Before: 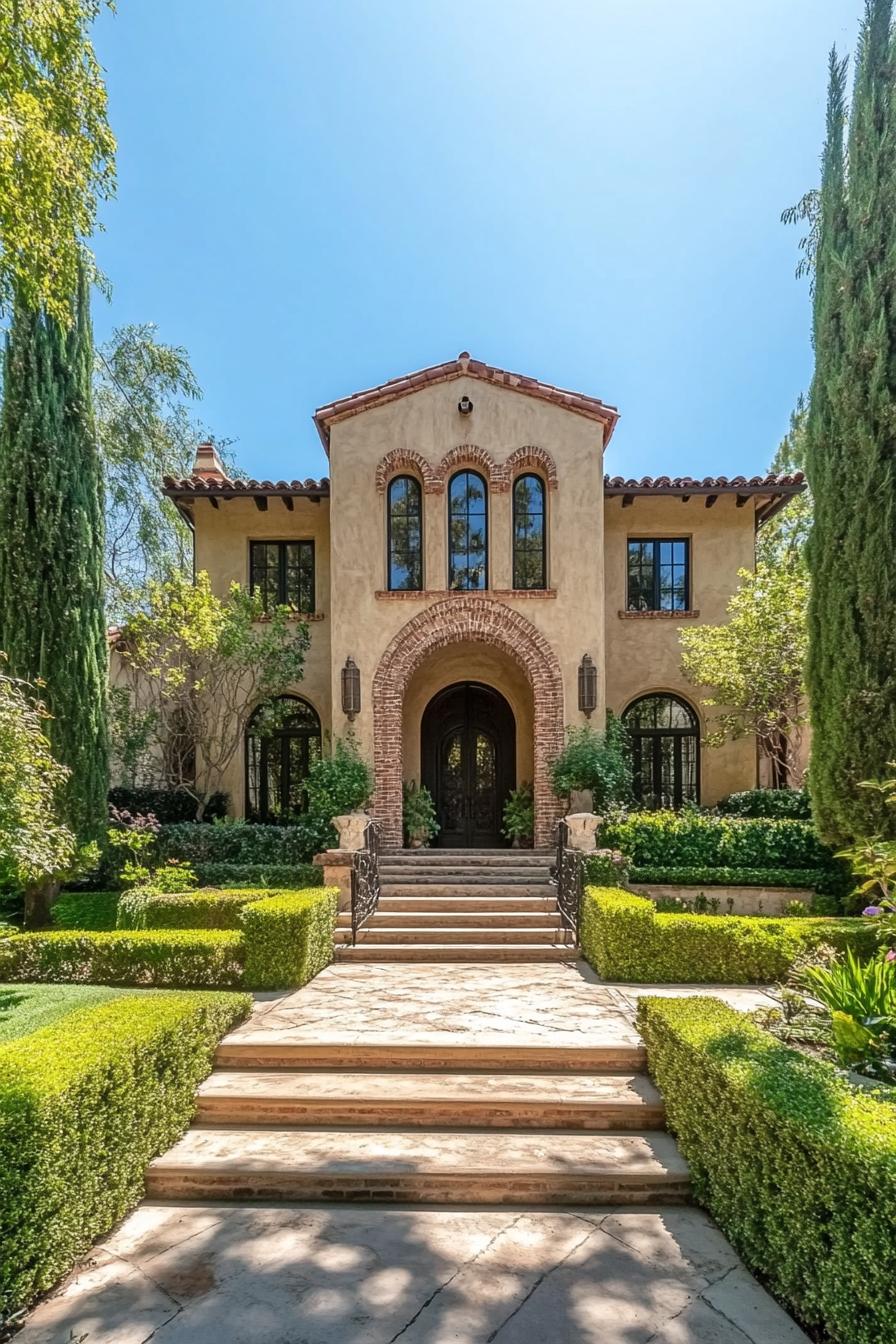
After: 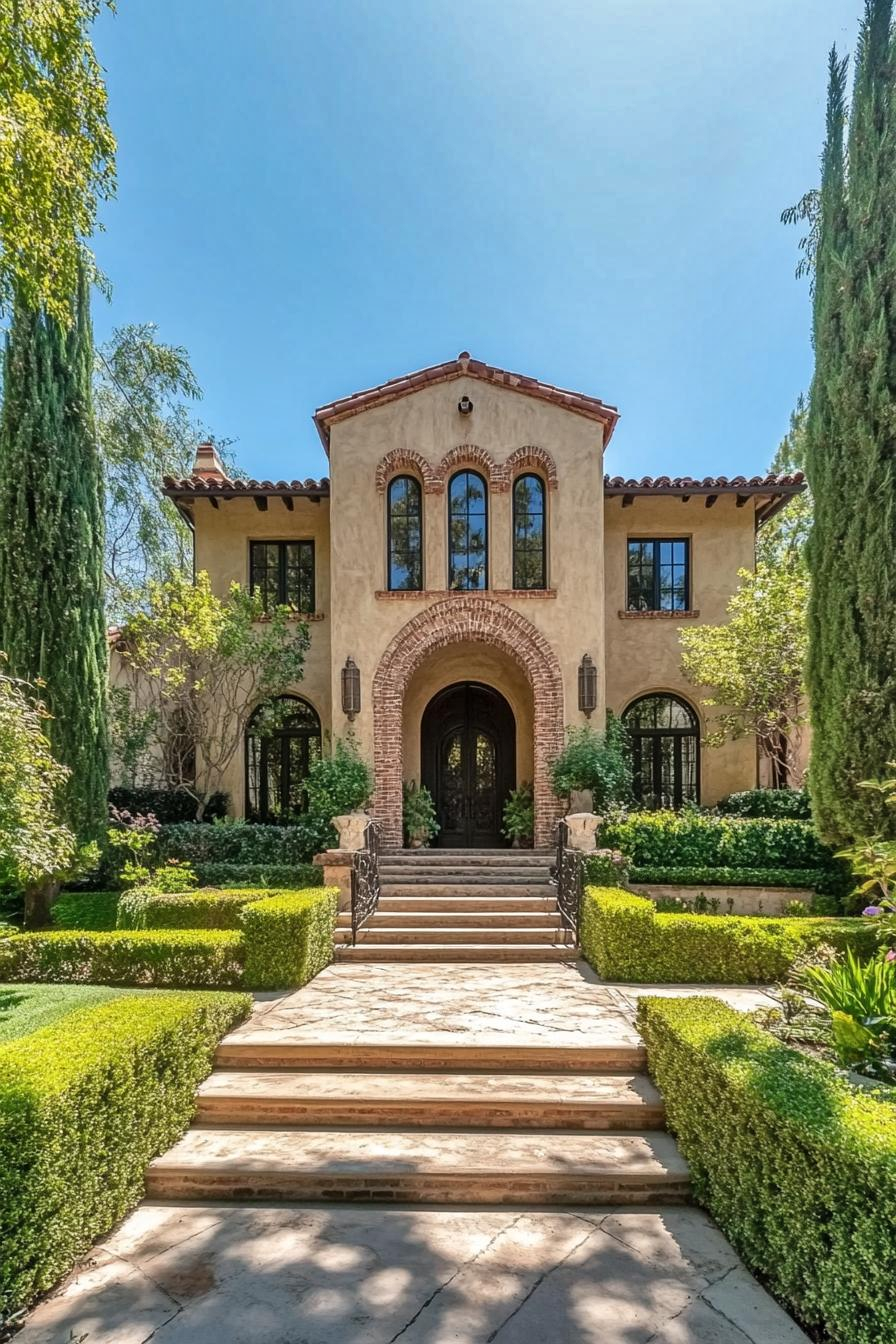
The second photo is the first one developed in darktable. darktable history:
shadows and highlights: shadows 76.7, highlights -60.59, soften with gaussian
